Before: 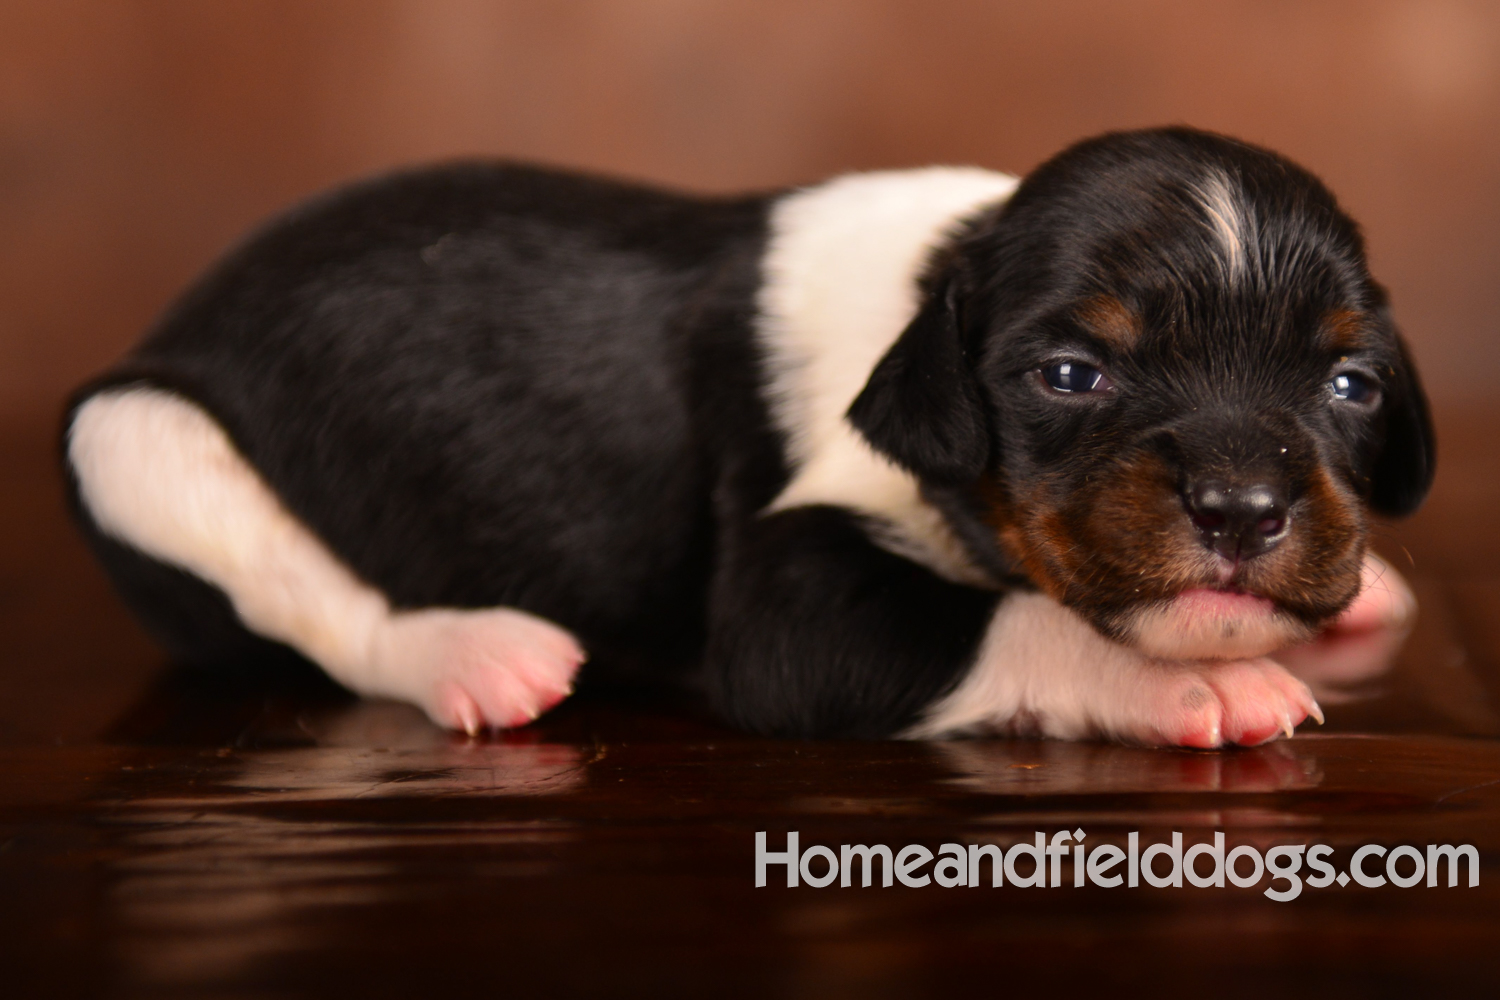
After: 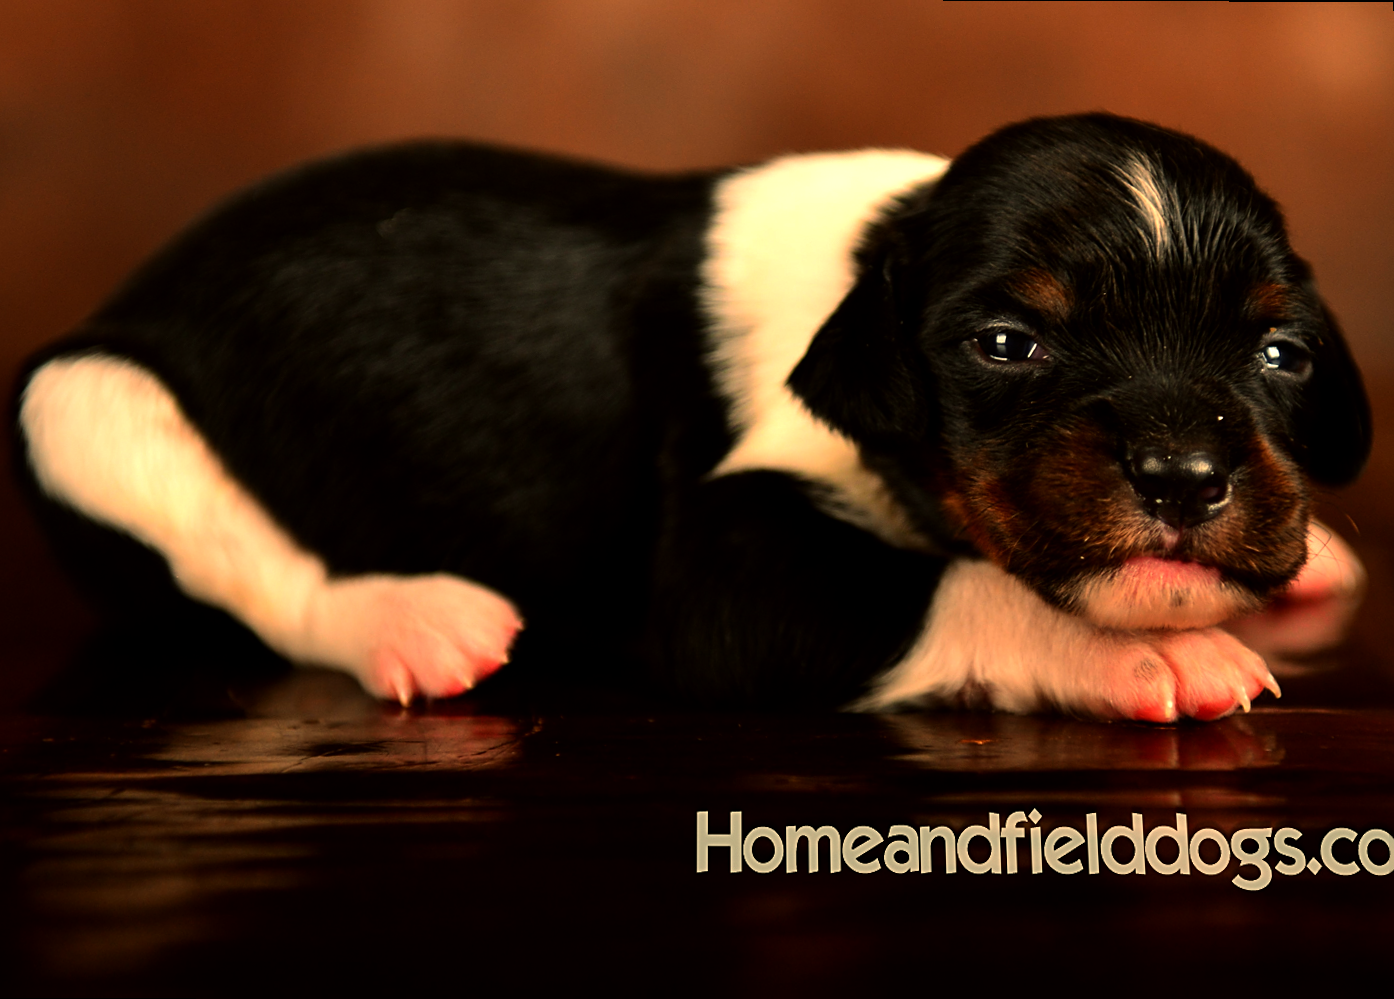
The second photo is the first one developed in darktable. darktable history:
sharpen: on, module defaults
rotate and perspective: rotation 0.215°, lens shift (vertical) -0.139, crop left 0.069, crop right 0.939, crop top 0.002, crop bottom 0.996
color balance: mode lift, gamma, gain (sRGB), lift [1.014, 0.966, 0.918, 0.87], gamma [0.86, 0.734, 0.918, 0.976], gain [1.063, 1.13, 1.063, 0.86]
